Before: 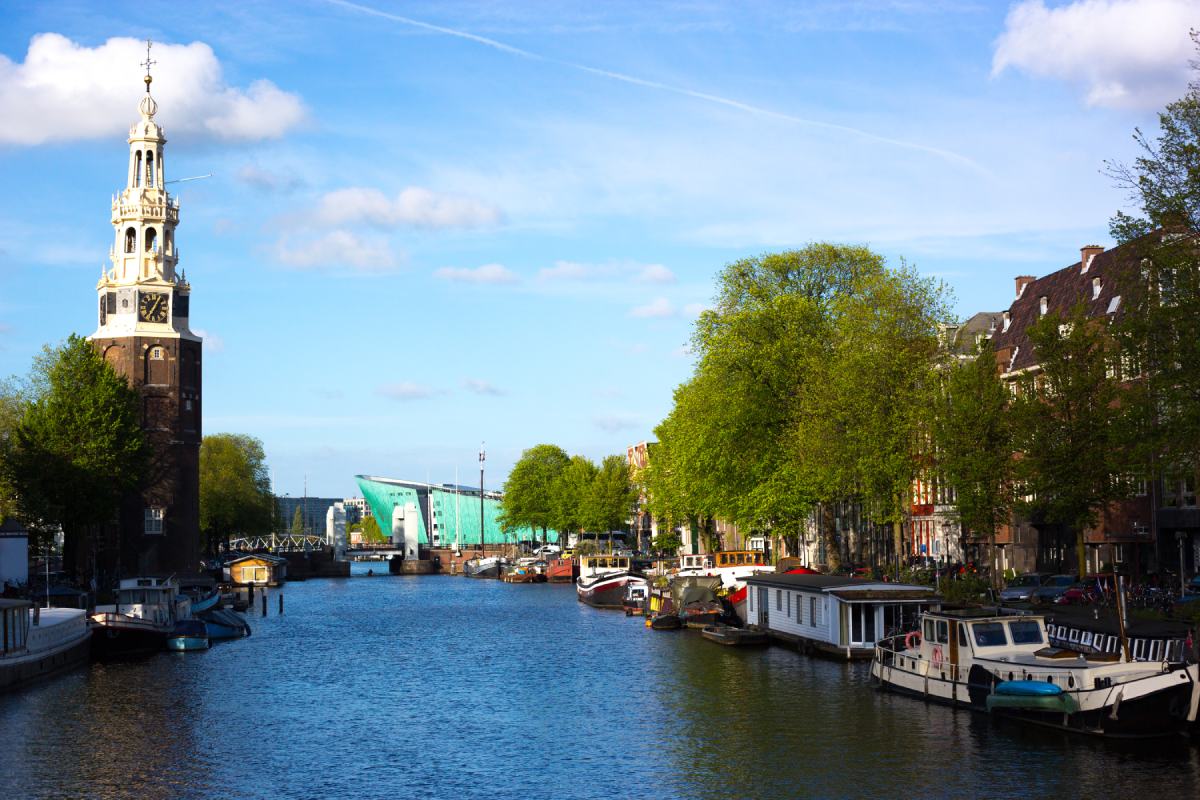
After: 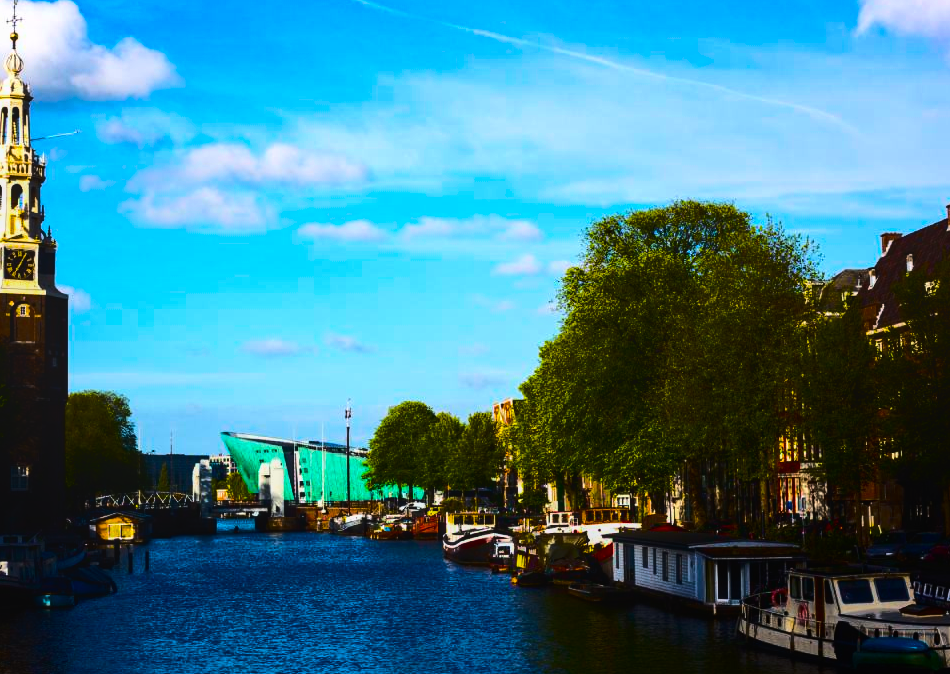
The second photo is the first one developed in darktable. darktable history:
contrast brightness saturation: saturation -0.05
fill light: exposure -2 EV, width 8.6
local contrast: detail 110%
color balance rgb: linear chroma grading › global chroma 40.15%, perceptual saturation grading › global saturation 60.58%, perceptual saturation grading › highlights 20.44%, perceptual saturation grading › shadows -50.36%, perceptual brilliance grading › highlights 2.19%, perceptual brilliance grading › mid-tones -50.36%, perceptual brilliance grading › shadows -50.36%
crop: left 11.225%, top 5.381%, right 9.565%, bottom 10.314%
